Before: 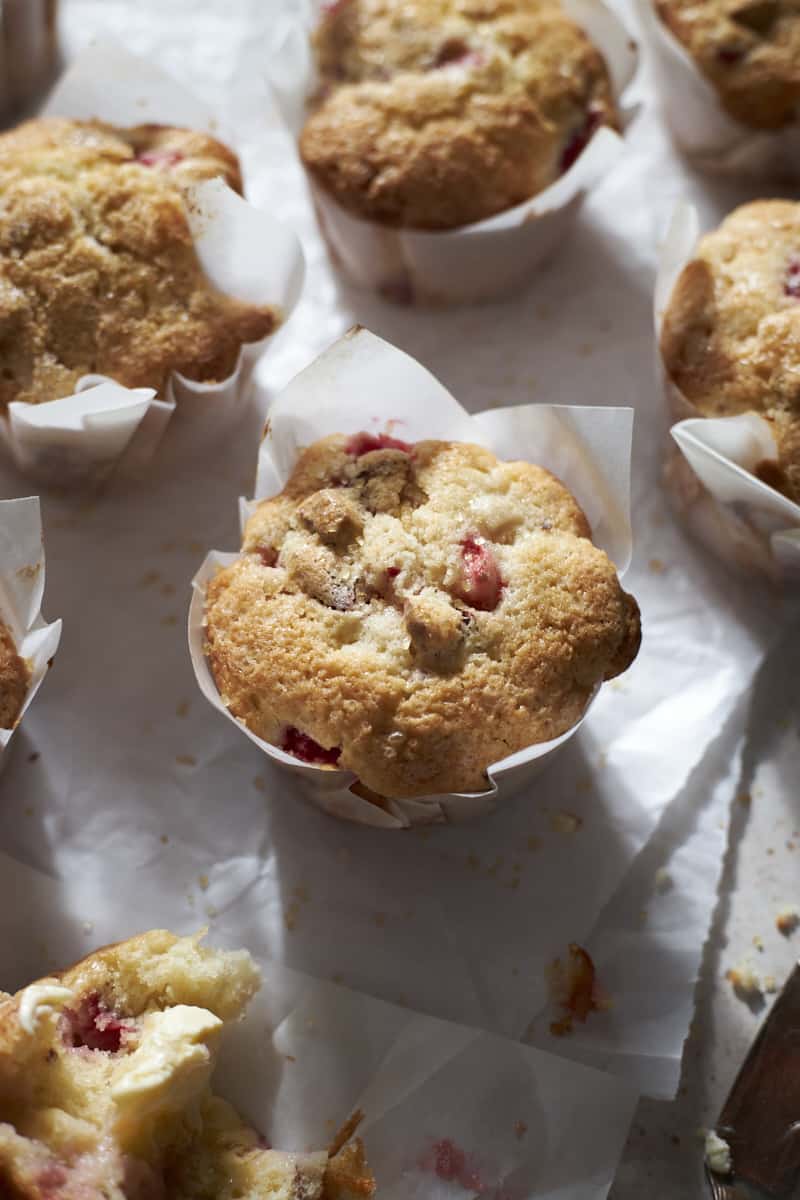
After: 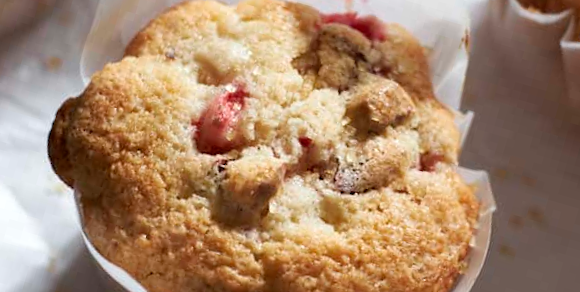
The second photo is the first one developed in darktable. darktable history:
tone equalizer: -7 EV 0.13 EV, smoothing diameter 25%, edges refinement/feathering 10, preserve details guided filter
crop and rotate: angle 16.12°, top 30.835%, bottom 35.653%
